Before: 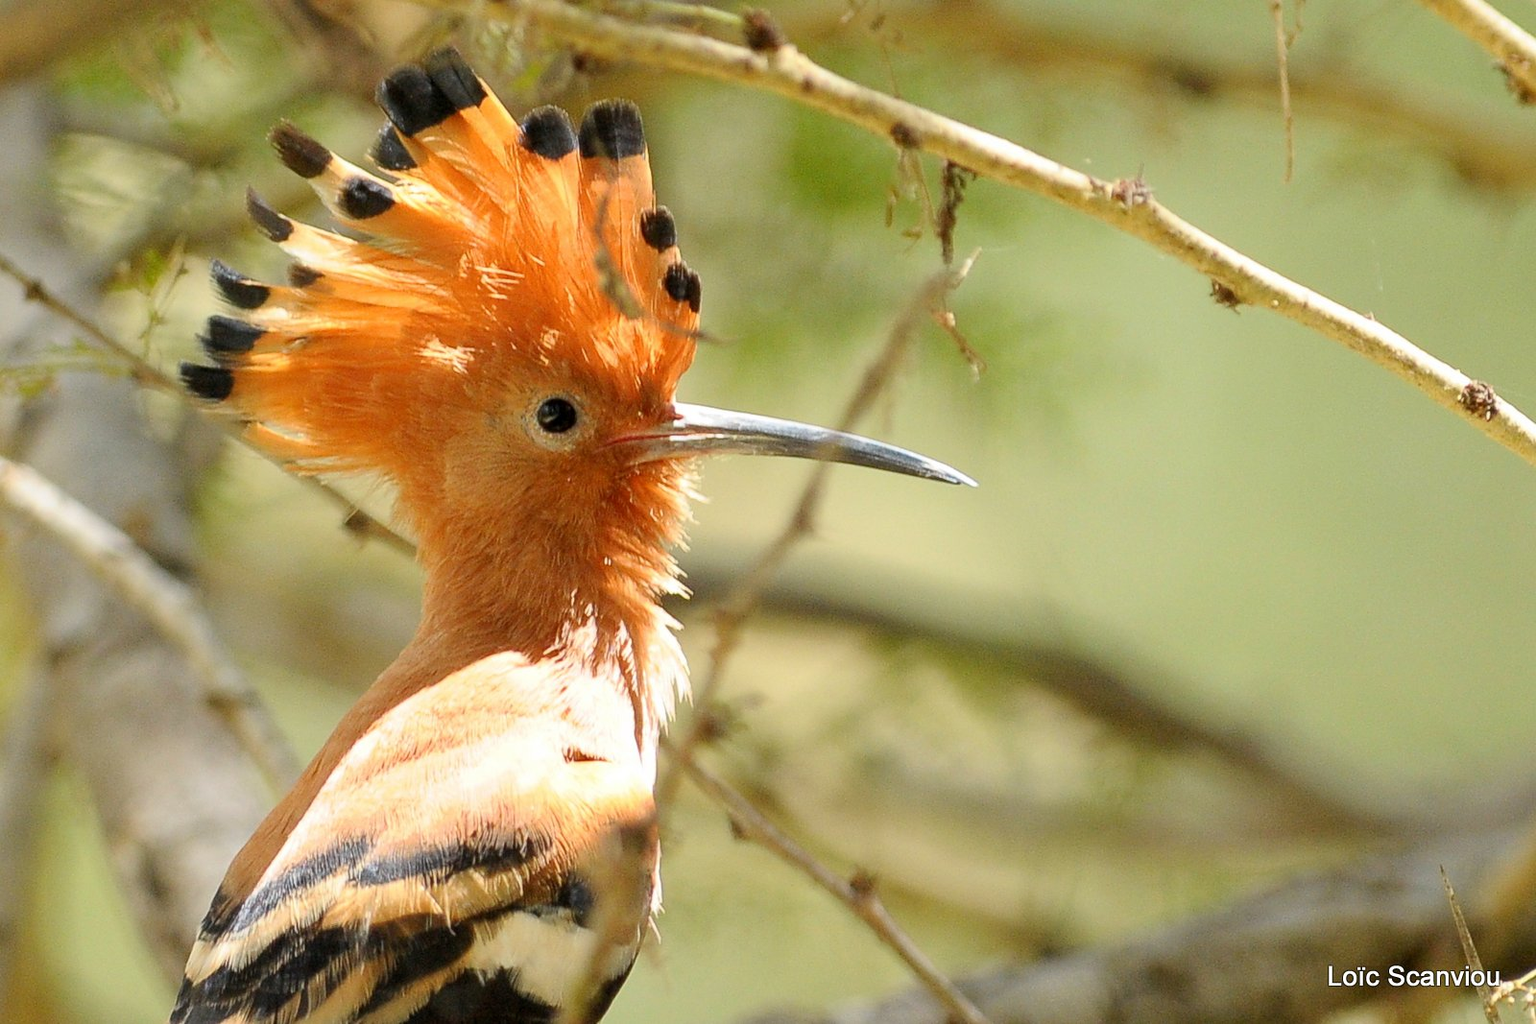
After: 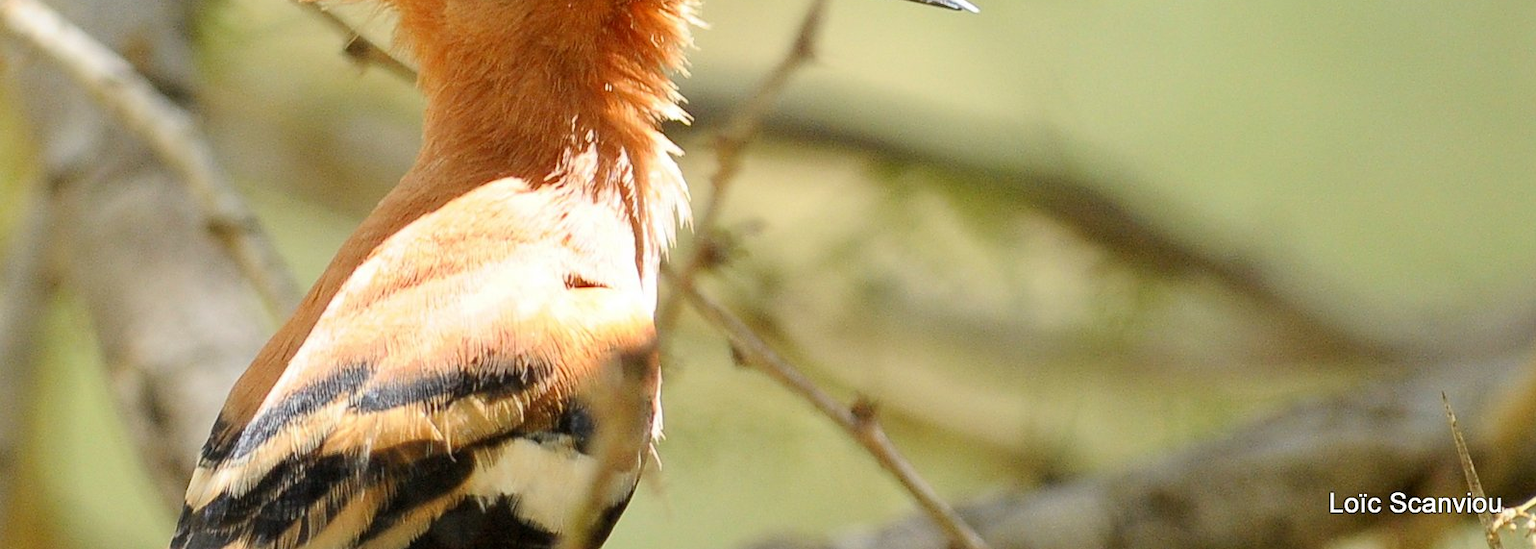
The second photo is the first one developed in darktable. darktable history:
crop and rotate: top 46.319%, right 0.102%
